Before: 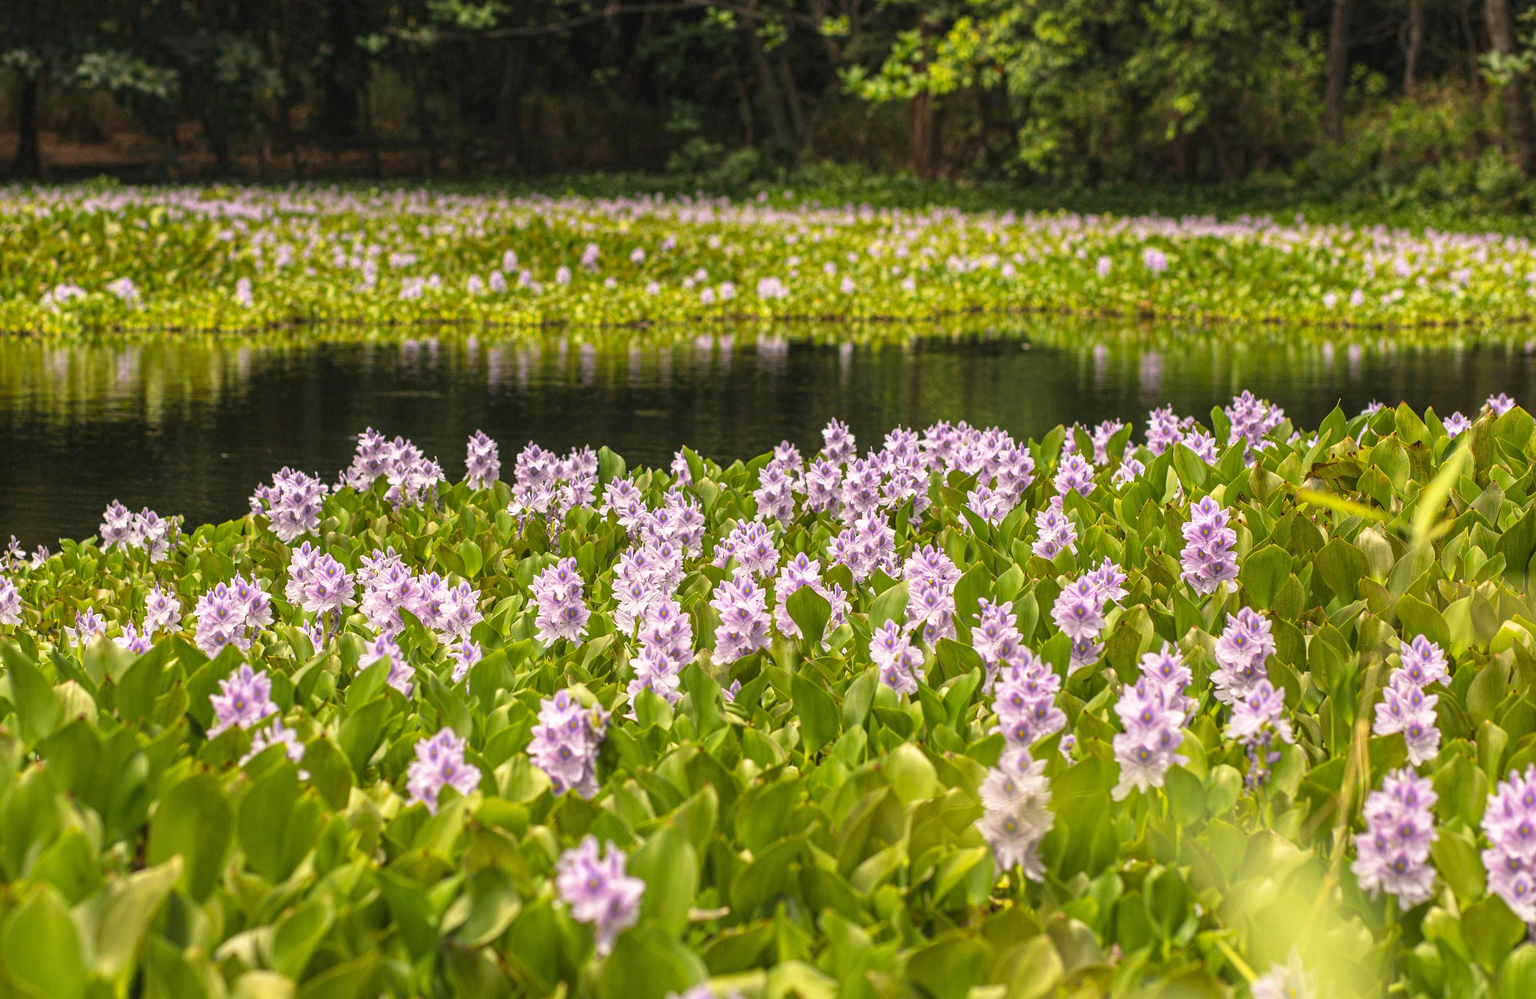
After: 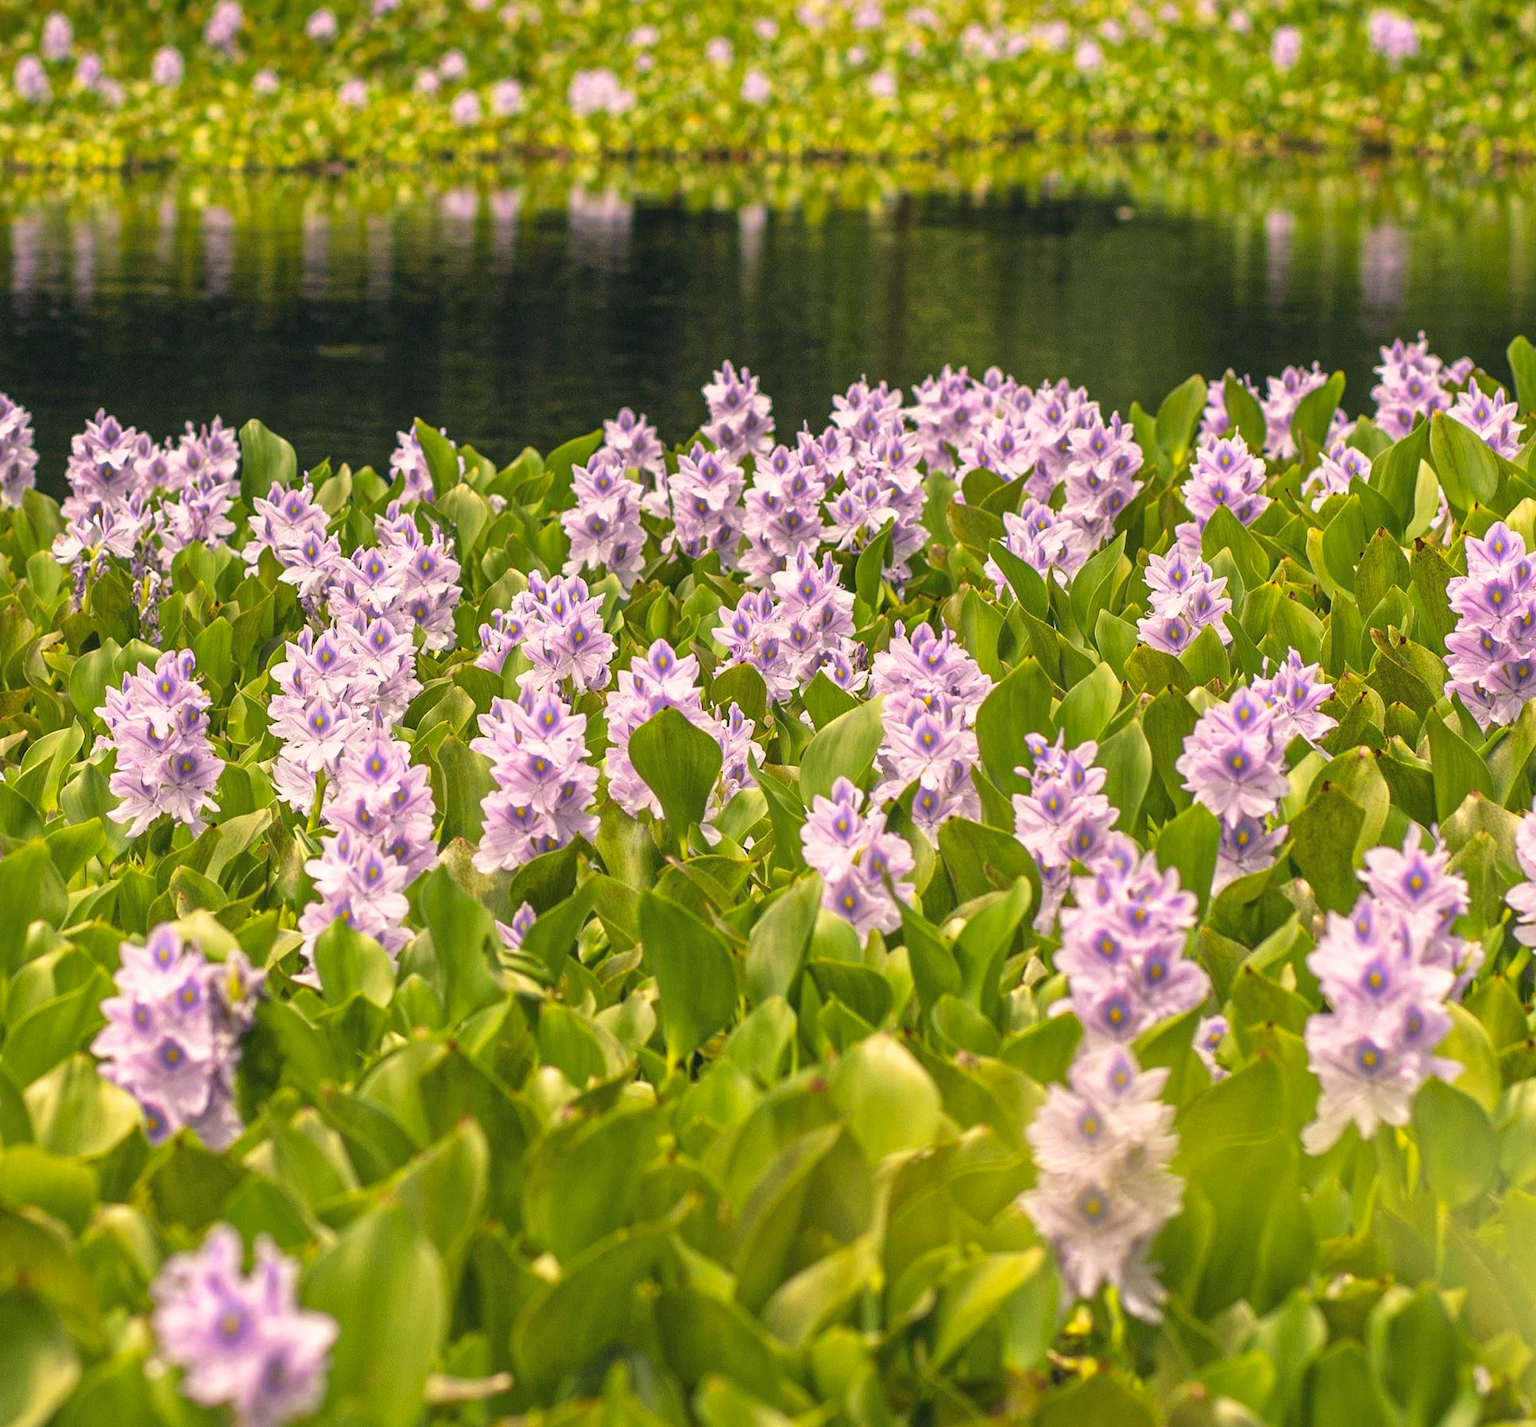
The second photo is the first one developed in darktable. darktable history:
crop: left 31.413%, top 24.393%, right 20.239%, bottom 6.561%
color correction: highlights a* 5.44, highlights b* 5.28, shadows a* -4.38, shadows b* -5.26
